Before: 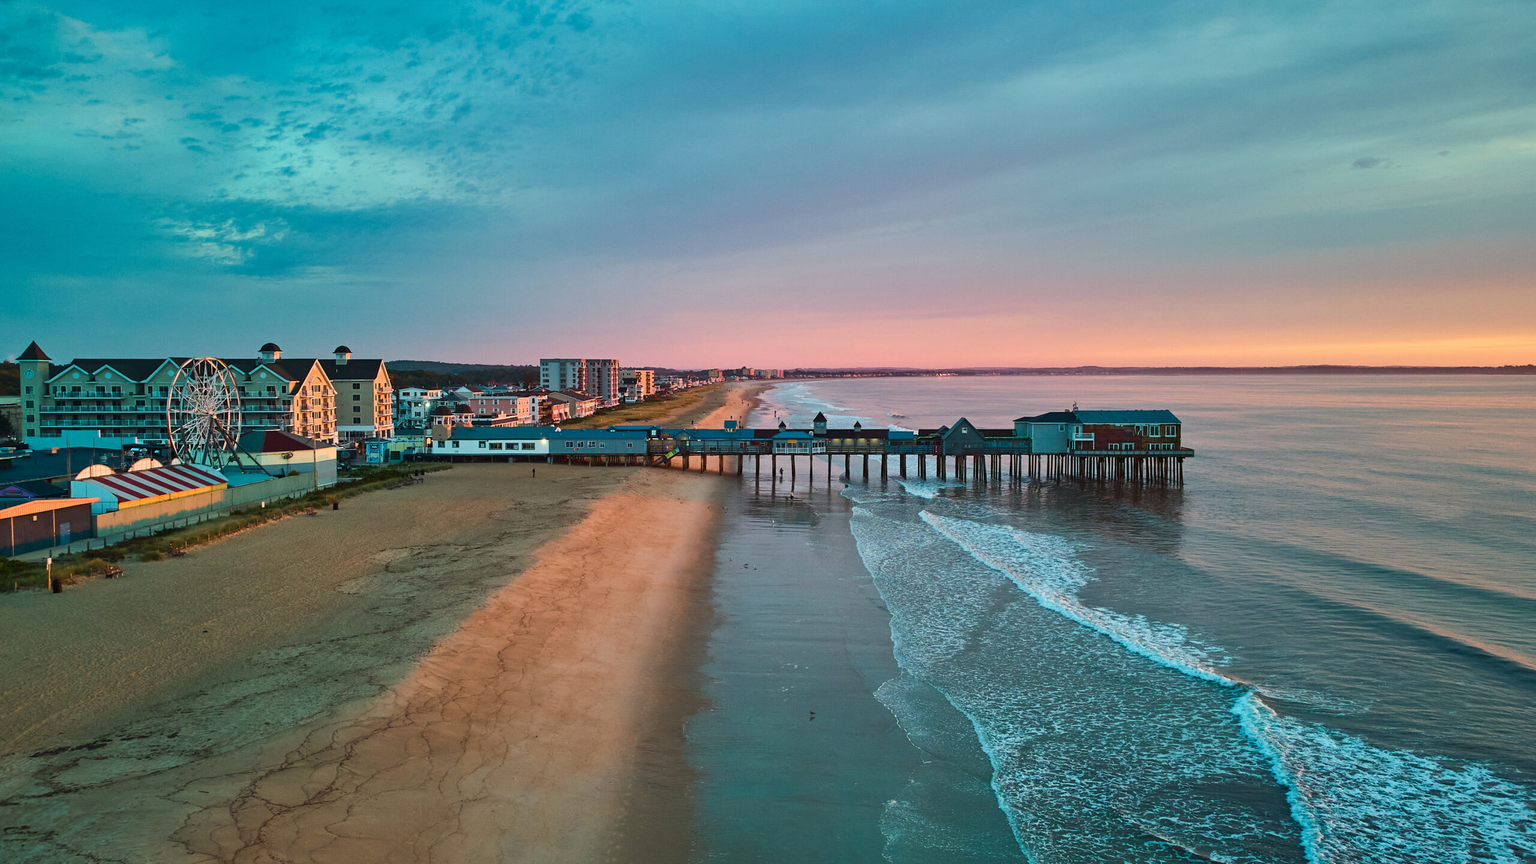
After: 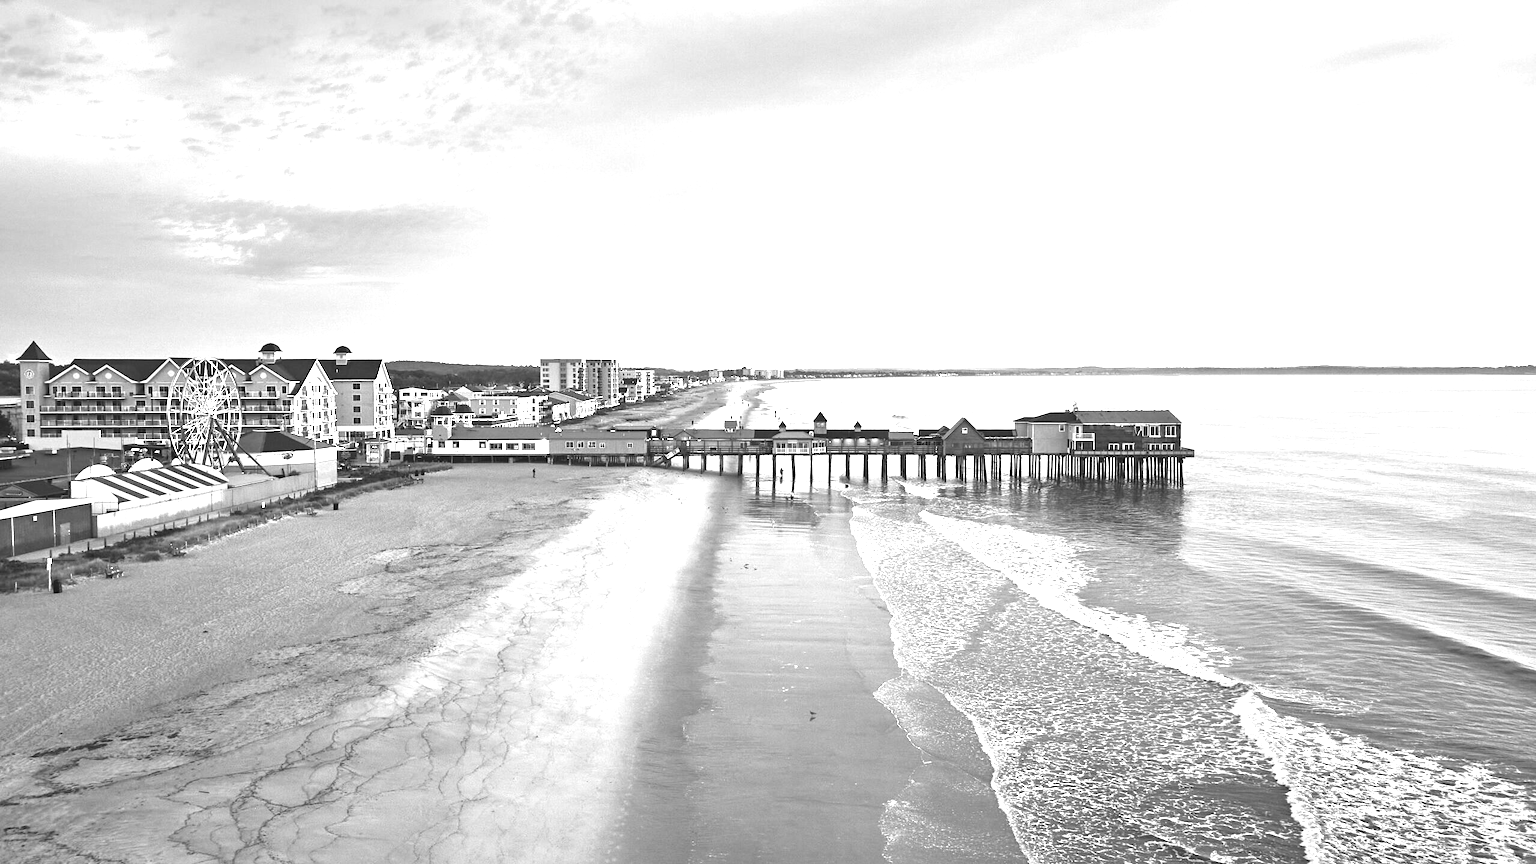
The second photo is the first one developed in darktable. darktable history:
monochrome: a 16.06, b 15.48, size 1
exposure: black level correction 0, exposure 2.138 EV, compensate exposure bias true, compensate highlight preservation false
